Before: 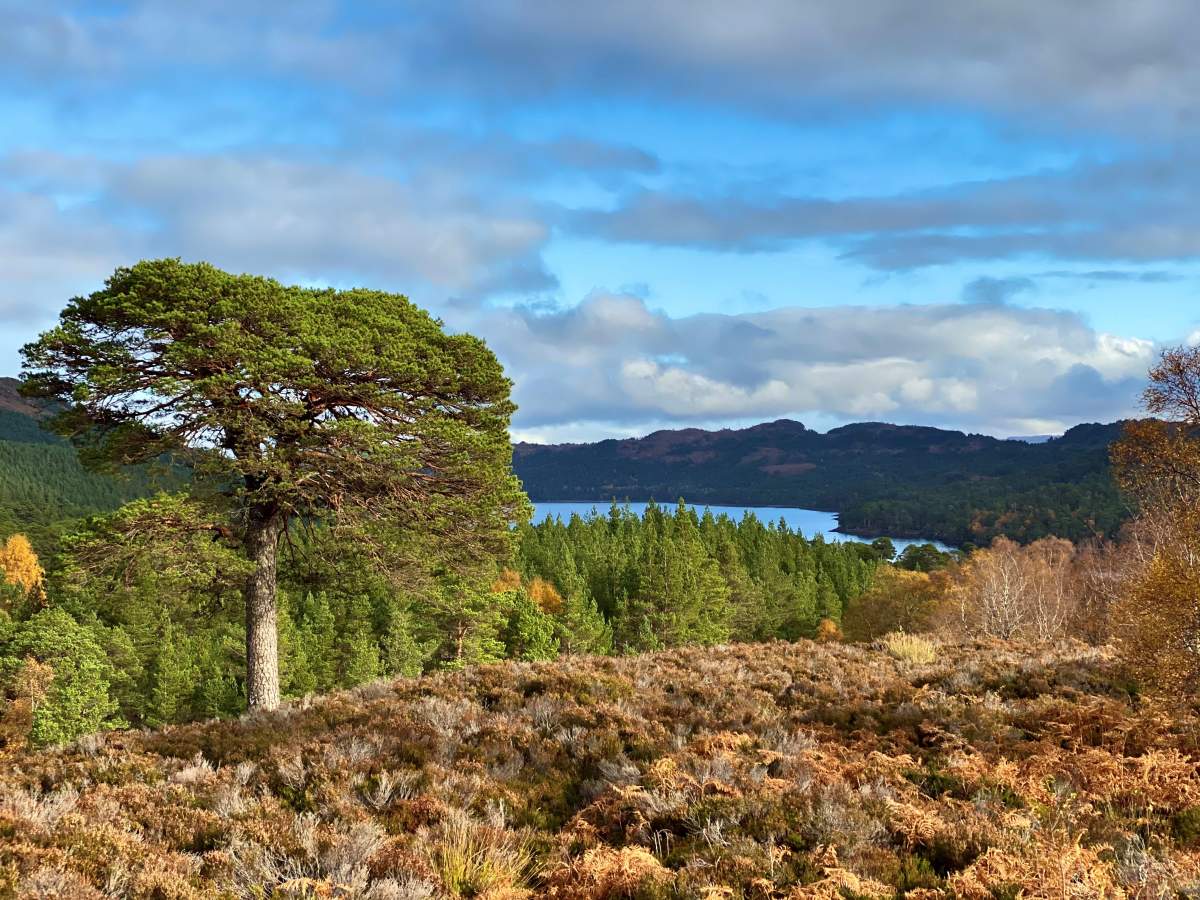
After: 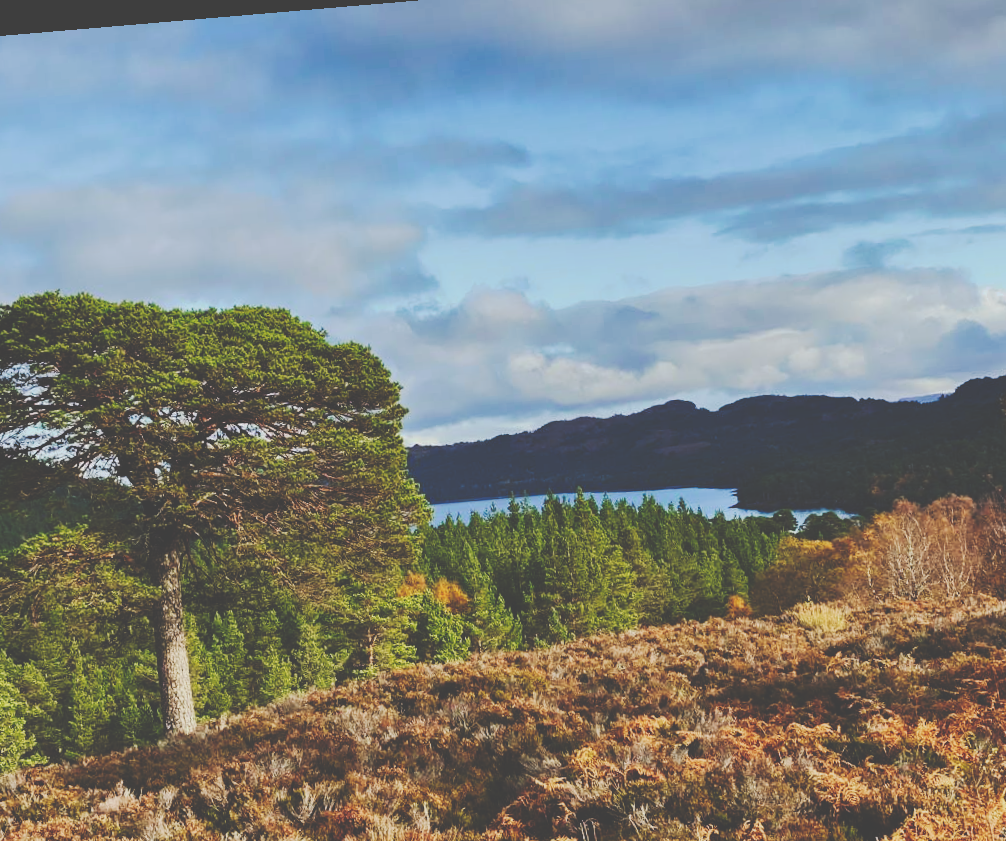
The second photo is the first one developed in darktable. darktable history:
crop: left 11.225%, top 5.381%, right 9.565%, bottom 10.314%
exposure: exposure -0.21 EV, compensate highlight preservation false
rotate and perspective: rotation -4.86°, automatic cropping off
rgb curve: curves: ch0 [(0, 0.186) (0.314, 0.284) (0.775, 0.708) (1, 1)], compensate middle gray true, preserve colors none
tone curve: curves: ch0 [(0, 0) (0.003, 0.219) (0.011, 0.219) (0.025, 0.223) (0.044, 0.226) (0.069, 0.232) (0.1, 0.24) (0.136, 0.245) (0.177, 0.257) (0.224, 0.281) (0.277, 0.324) (0.335, 0.392) (0.399, 0.484) (0.468, 0.585) (0.543, 0.672) (0.623, 0.741) (0.709, 0.788) (0.801, 0.835) (0.898, 0.878) (1, 1)], preserve colors none
